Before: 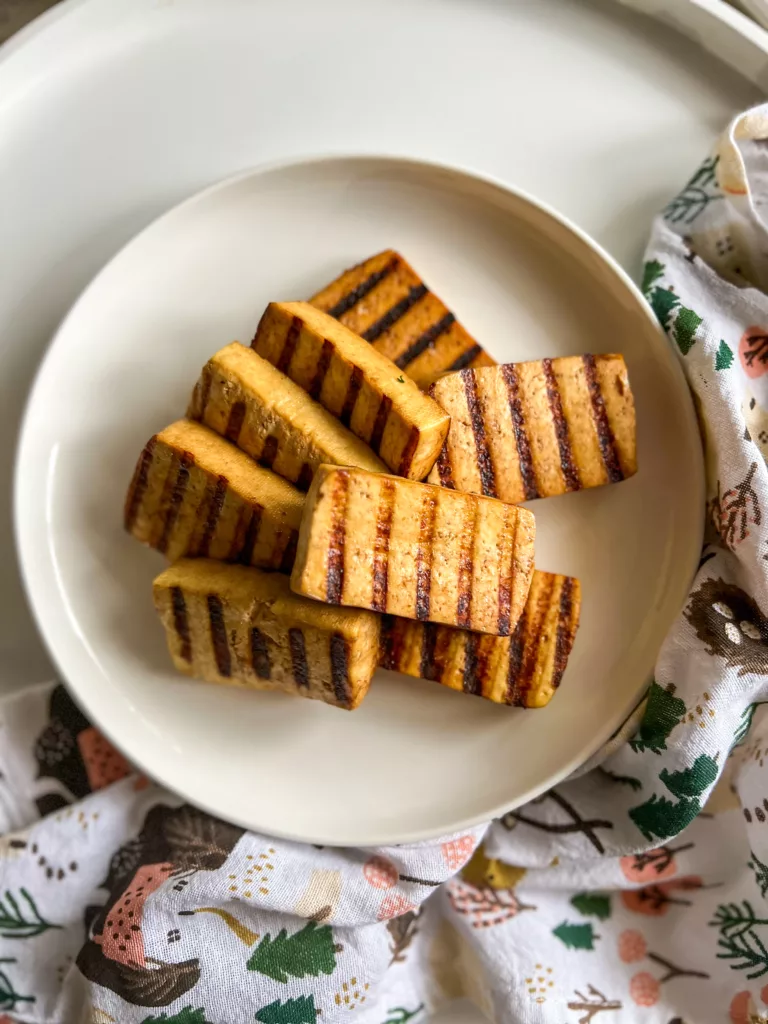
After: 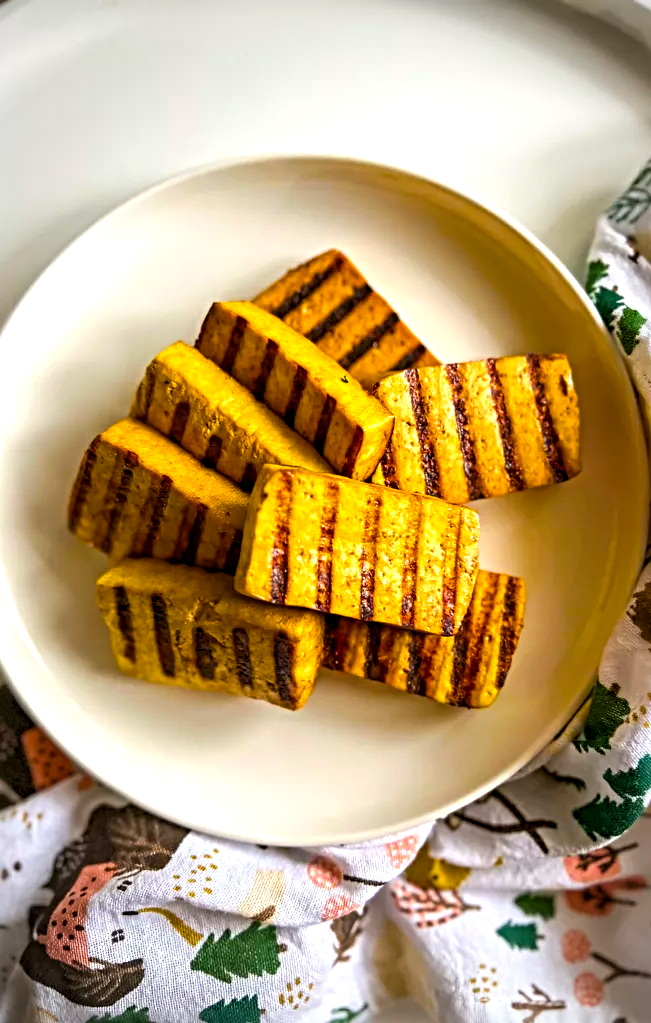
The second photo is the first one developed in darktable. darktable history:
color balance rgb: power › hue 329.14°, perceptual saturation grading › global saturation 25.537%, perceptual brilliance grading › global brilliance 10.642%, global vibrance 40.702%
crop: left 7.4%, right 7.822%
sharpen: radius 4.903
vignetting: on, module defaults
